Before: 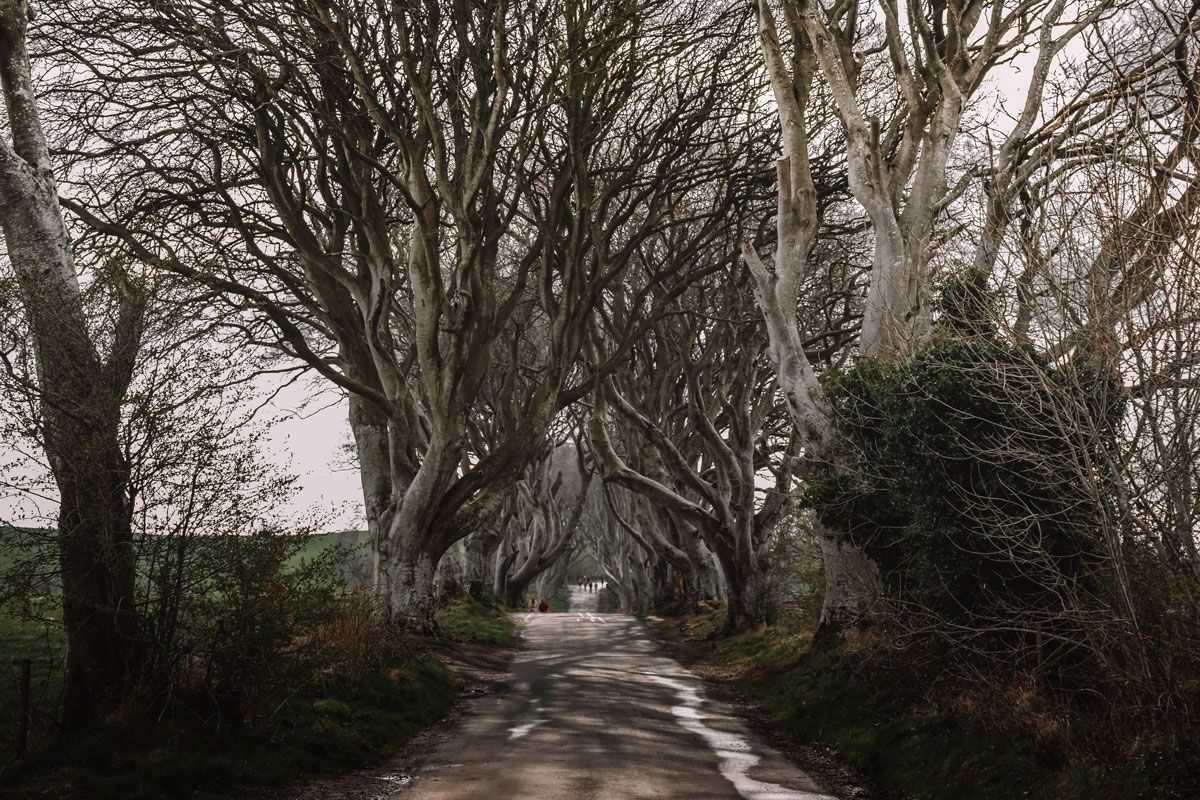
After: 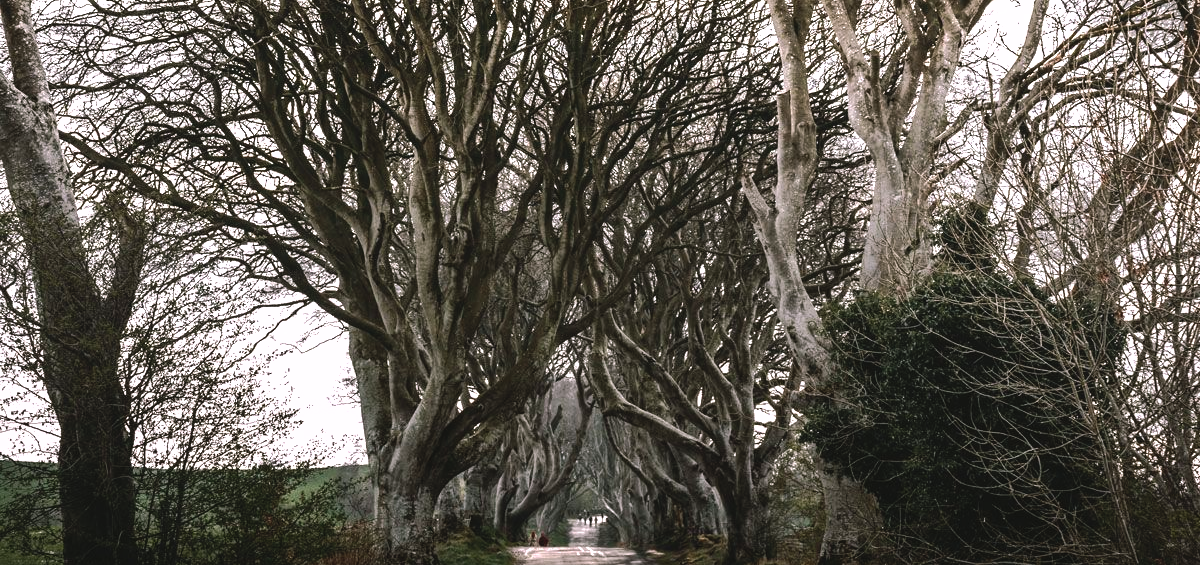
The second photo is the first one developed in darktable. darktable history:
tone equalizer: -8 EV -0.417 EV, -7 EV -0.389 EV, -6 EV -0.333 EV, -5 EV -0.222 EV, -3 EV 0.222 EV, -2 EV 0.333 EV, -1 EV 0.389 EV, +0 EV 0.417 EV, edges refinement/feathering 500, mask exposure compensation -1.57 EV, preserve details no
color balance rgb: shadows lift › chroma 2%, shadows lift › hue 135.47°, highlights gain › chroma 2%, highlights gain › hue 291.01°, global offset › luminance 0.5%, perceptual saturation grading › global saturation -10.8%, perceptual saturation grading › highlights -26.83%, perceptual saturation grading › shadows 21.25%, perceptual brilliance grading › highlights 17.77%, perceptual brilliance grading › mid-tones 31.71%, perceptual brilliance grading › shadows -31.01%, global vibrance 24.91%
crop and rotate: top 8.293%, bottom 20.996%
shadows and highlights: on, module defaults
